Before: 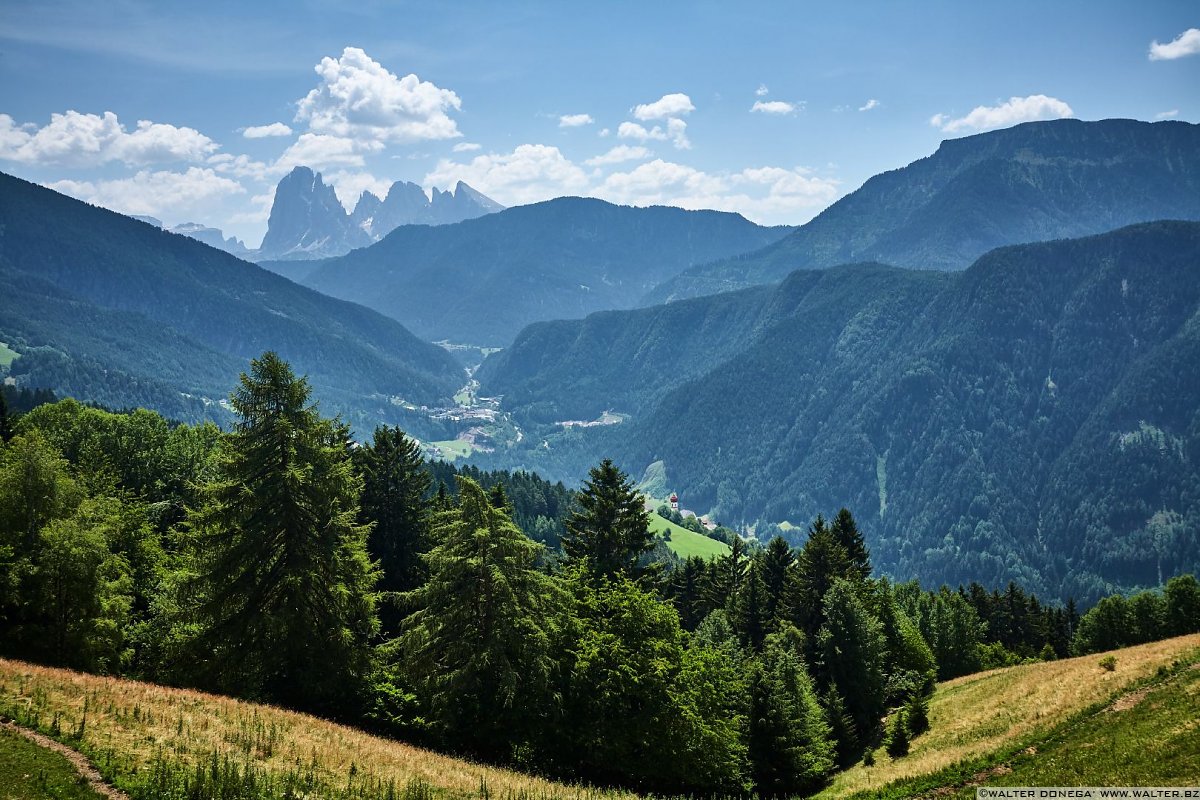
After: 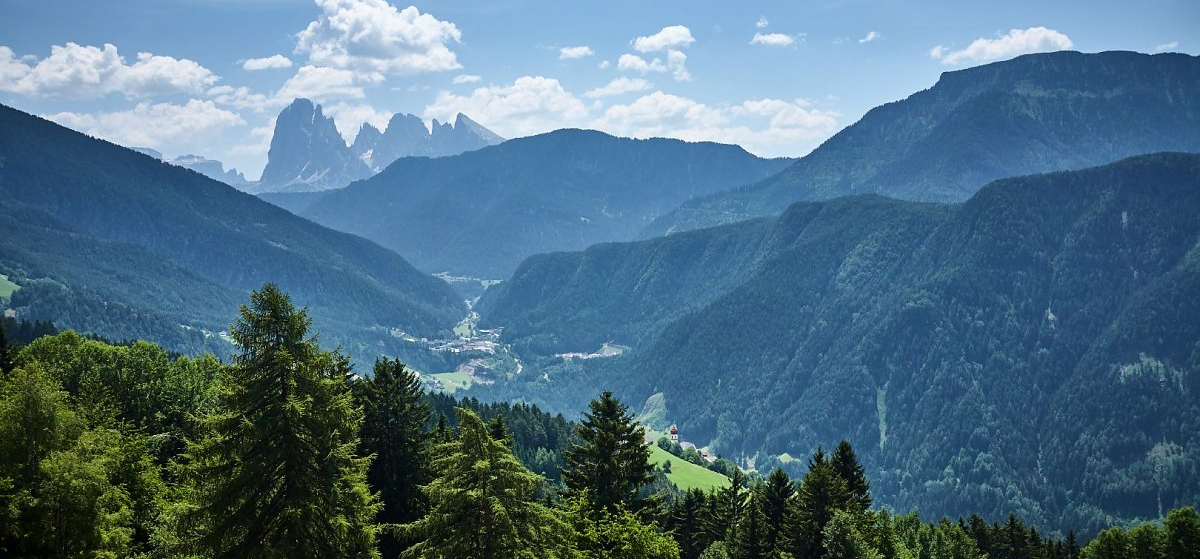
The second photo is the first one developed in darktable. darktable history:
crop and rotate: top 8.564%, bottom 21.499%
